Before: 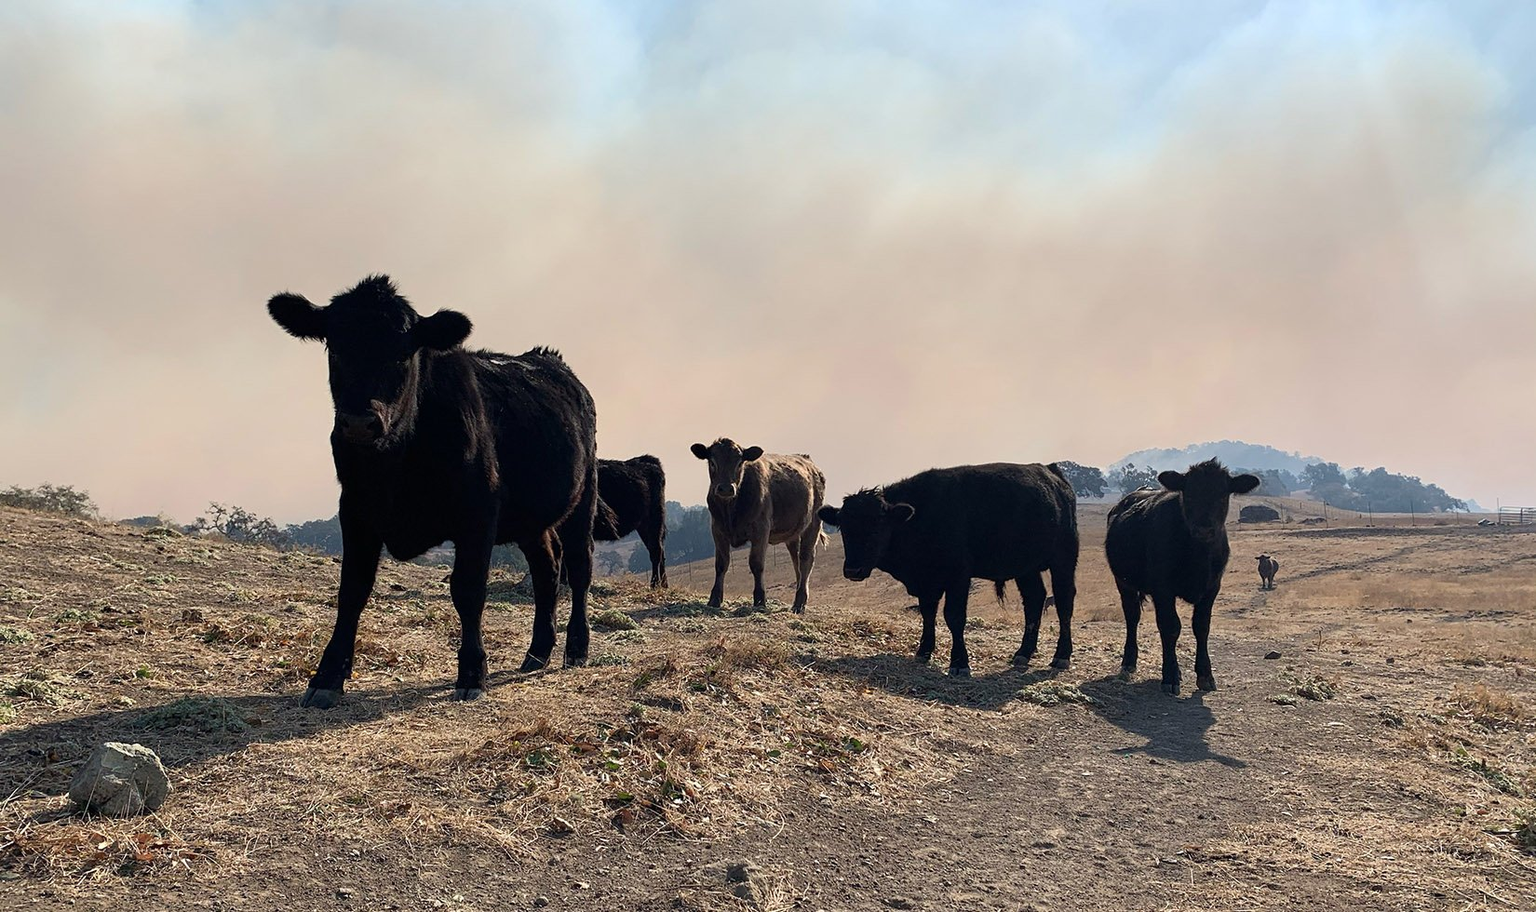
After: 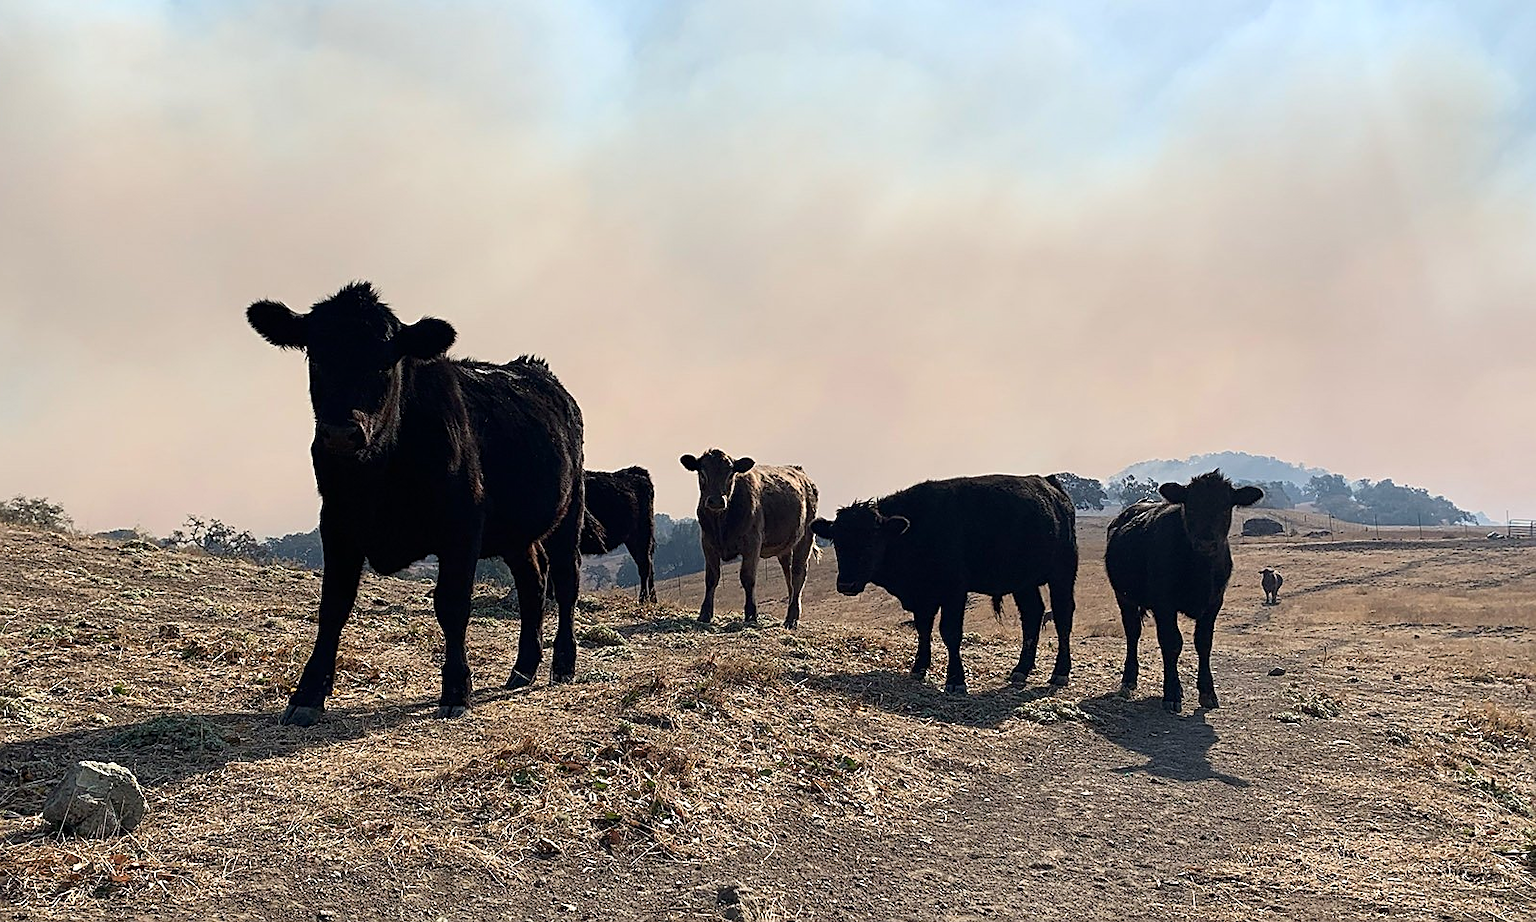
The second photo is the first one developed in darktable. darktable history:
sharpen: on, module defaults
crop and rotate: left 1.774%, right 0.633%, bottom 1.28%
shadows and highlights: shadows -30, highlights 30
